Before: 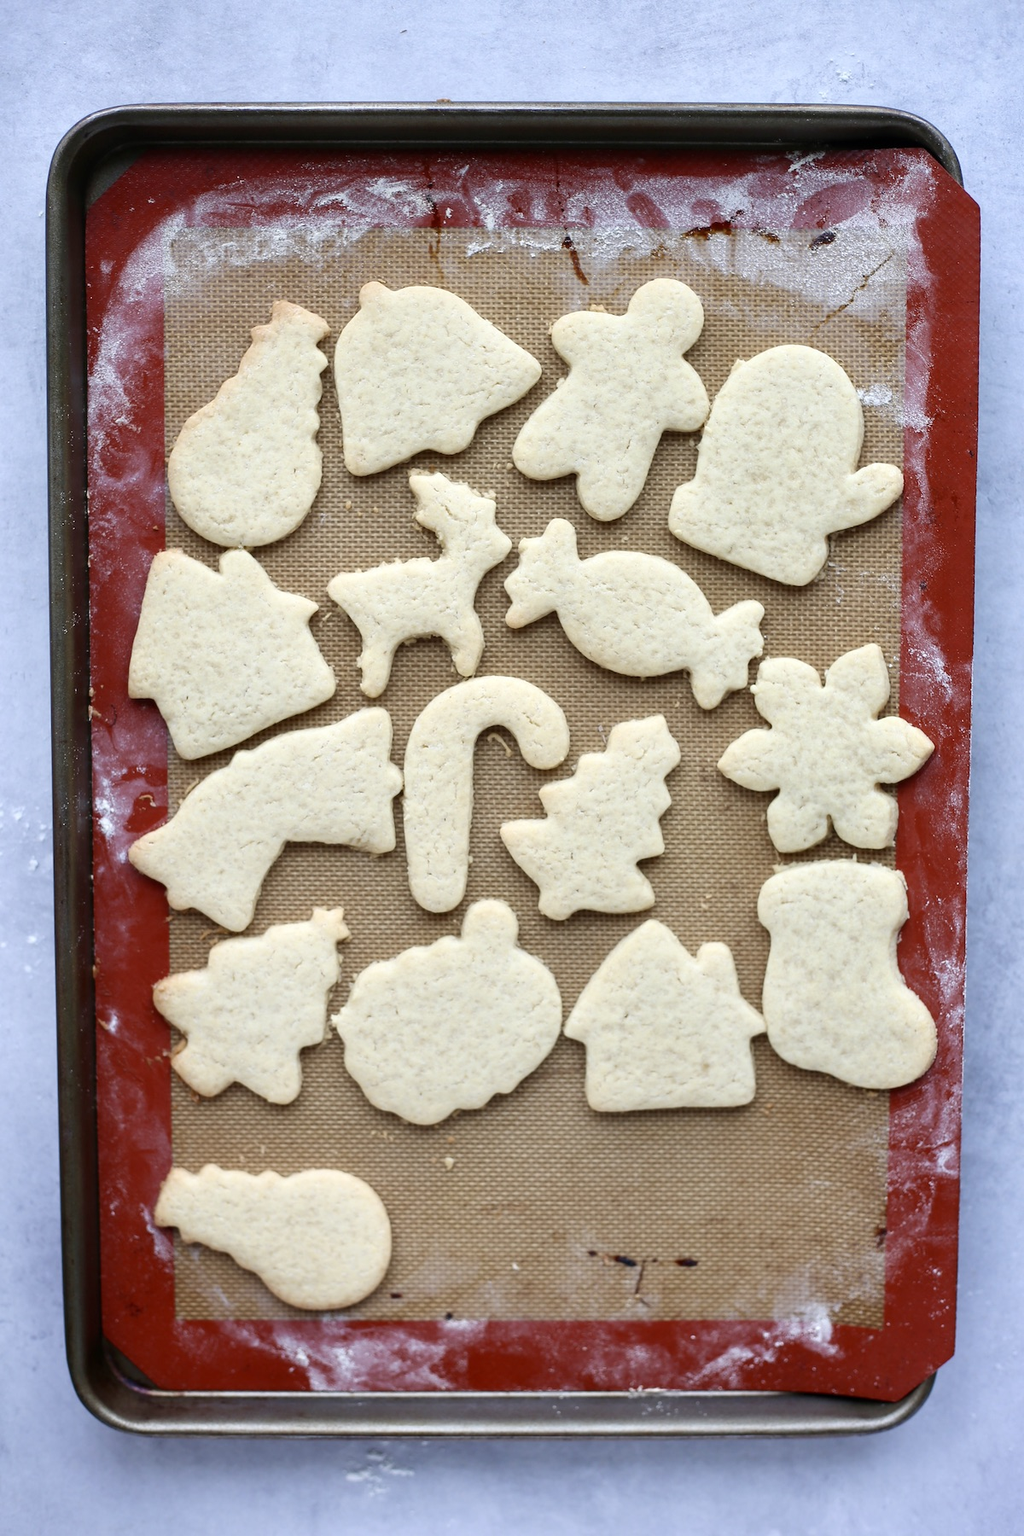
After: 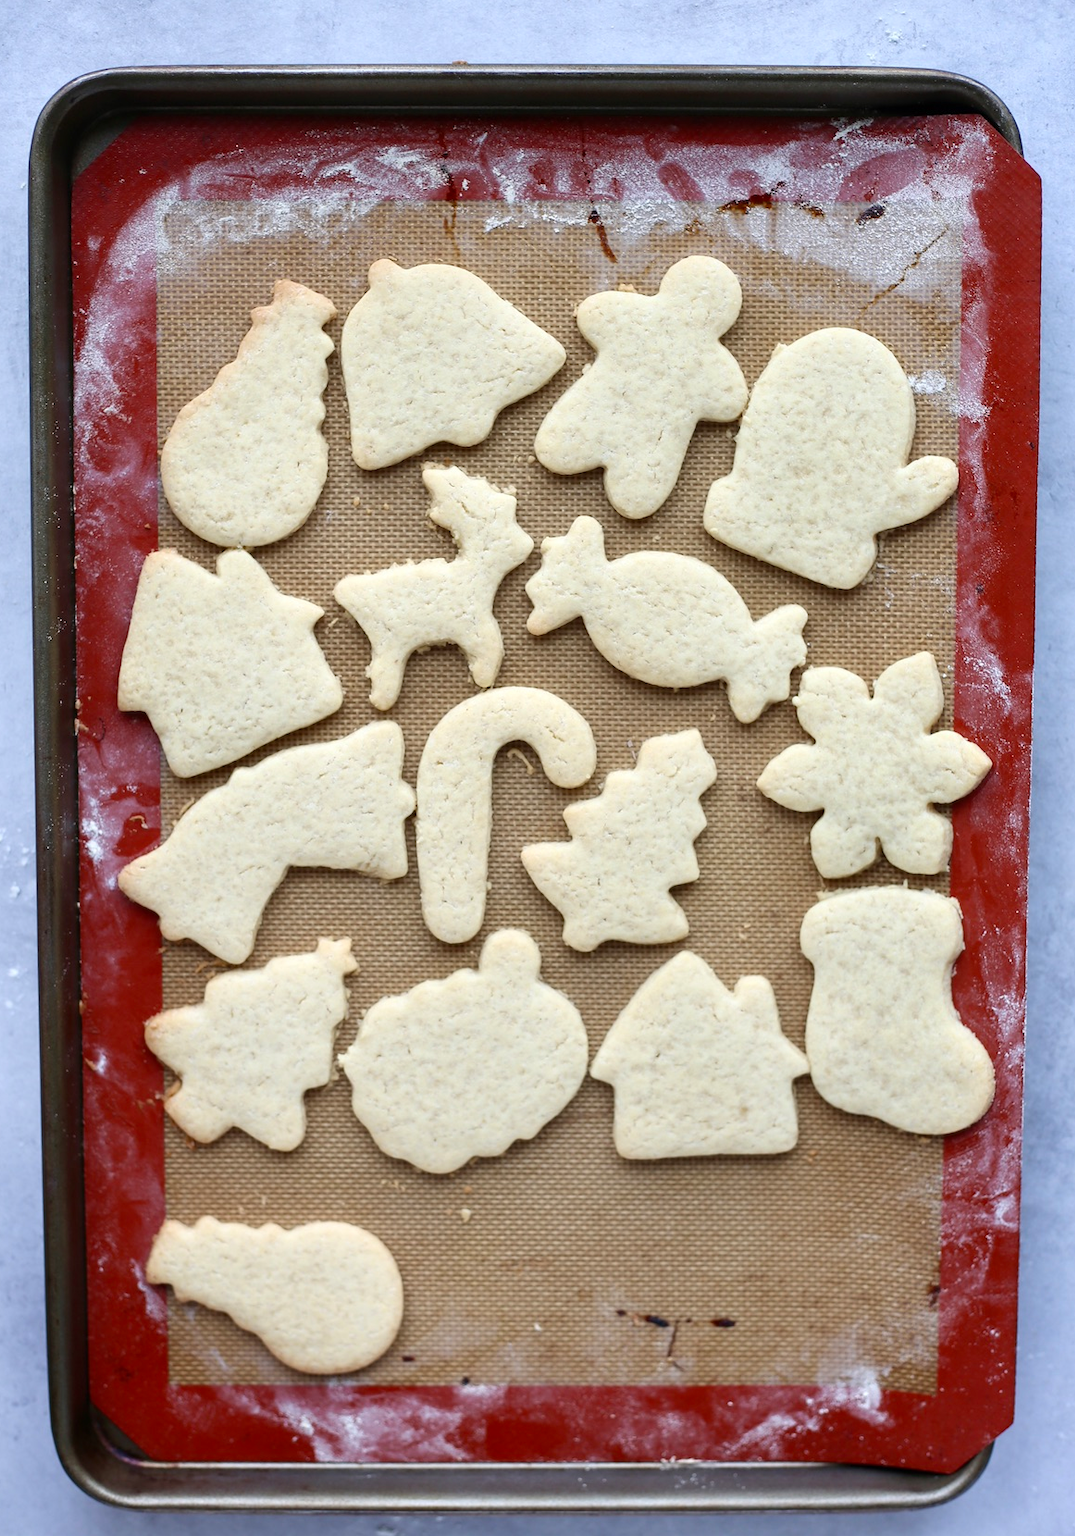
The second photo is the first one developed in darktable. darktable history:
crop: left 1.991%, top 2.797%, right 1.137%, bottom 4.97%
